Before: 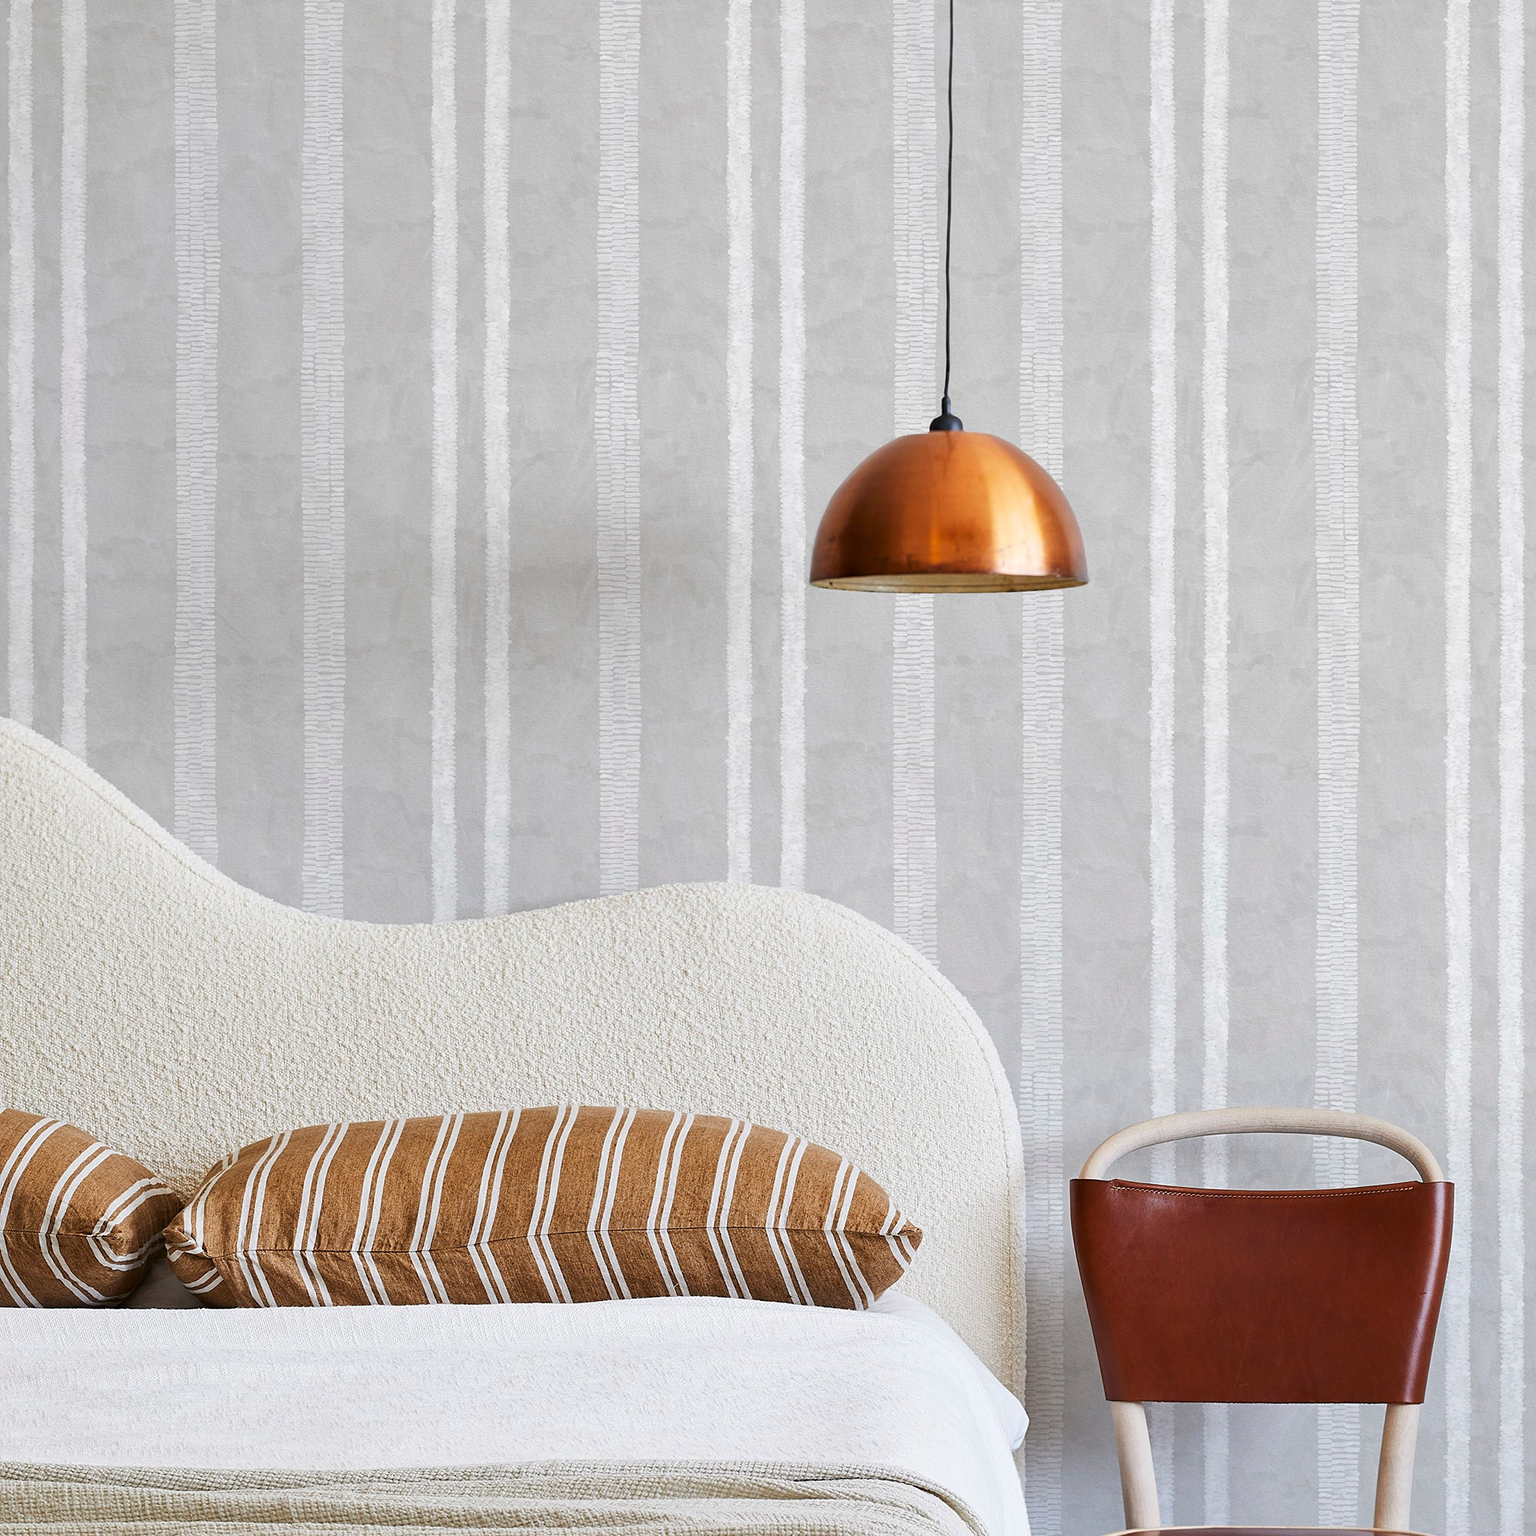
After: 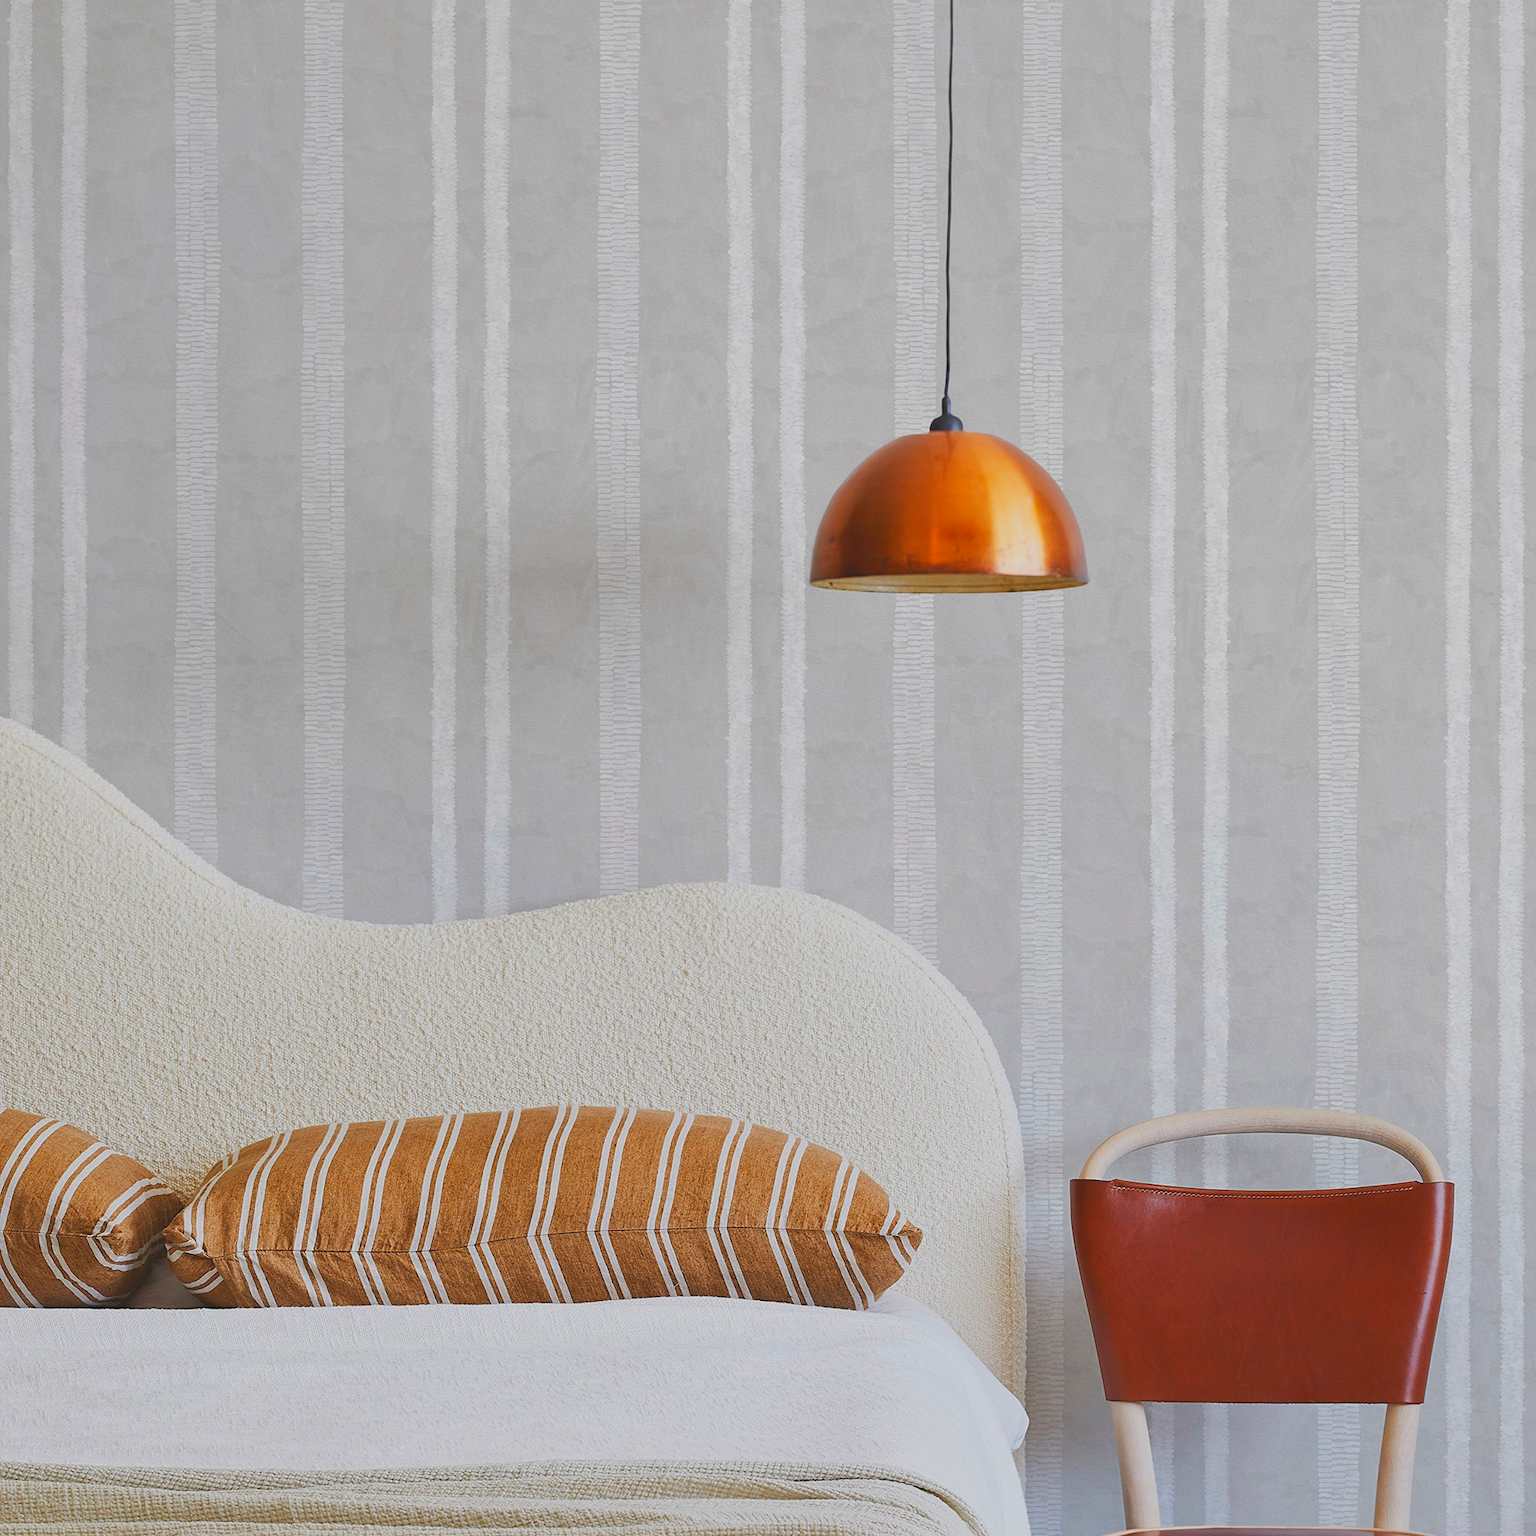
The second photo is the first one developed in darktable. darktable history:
contrast brightness saturation: contrast -0.28
color zones: curves: ch0 [(0, 0.613) (0.01, 0.613) (0.245, 0.448) (0.498, 0.529) (0.642, 0.665) (0.879, 0.777) (0.99, 0.613)]; ch1 [(0, 0) (0.143, 0) (0.286, 0) (0.429, 0) (0.571, 0) (0.714, 0) (0.857, 0)], mix -121.96%
